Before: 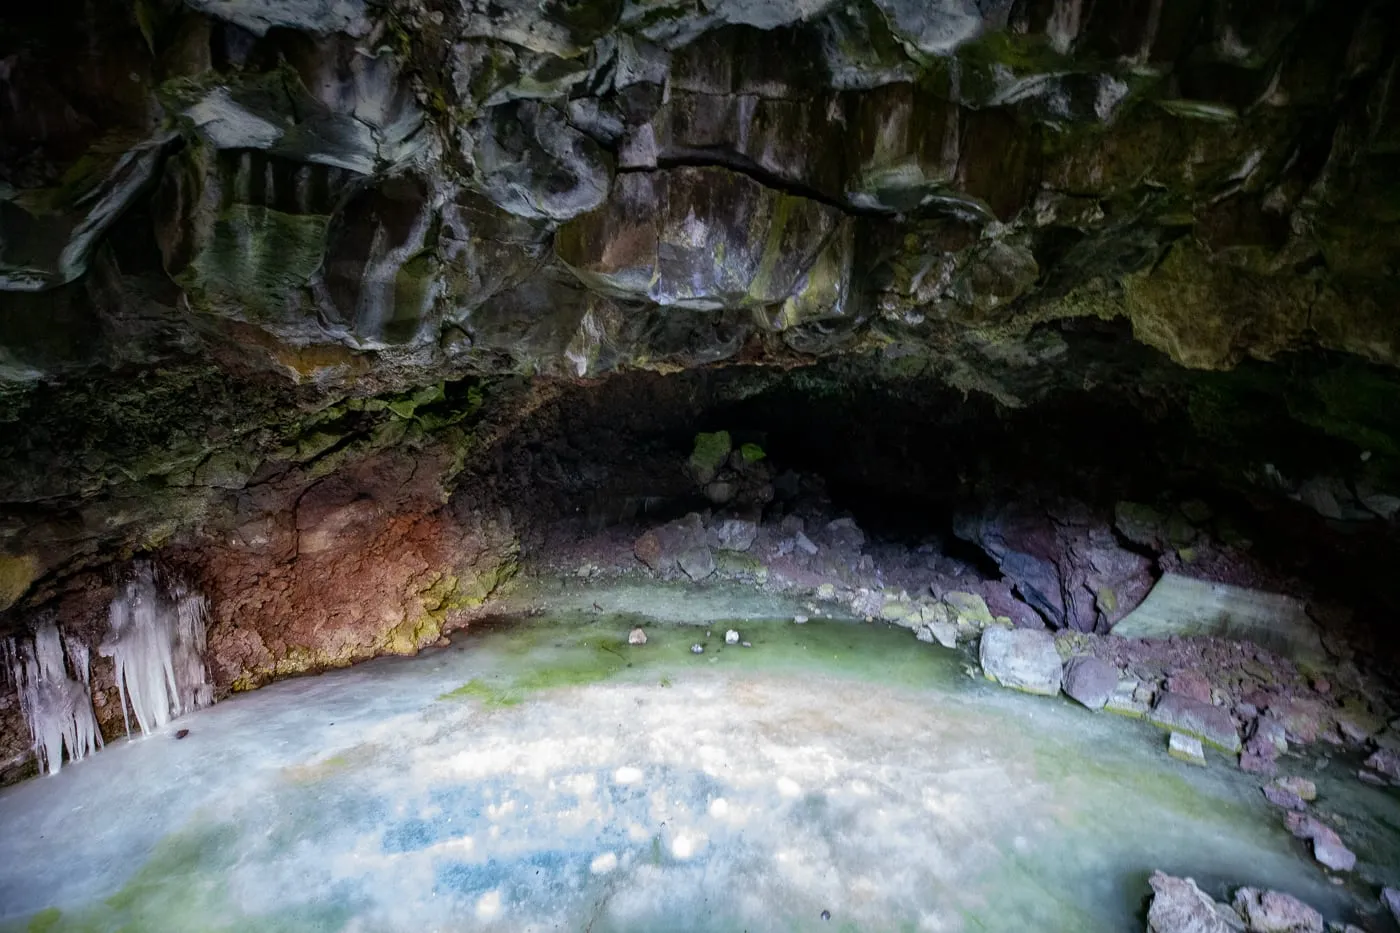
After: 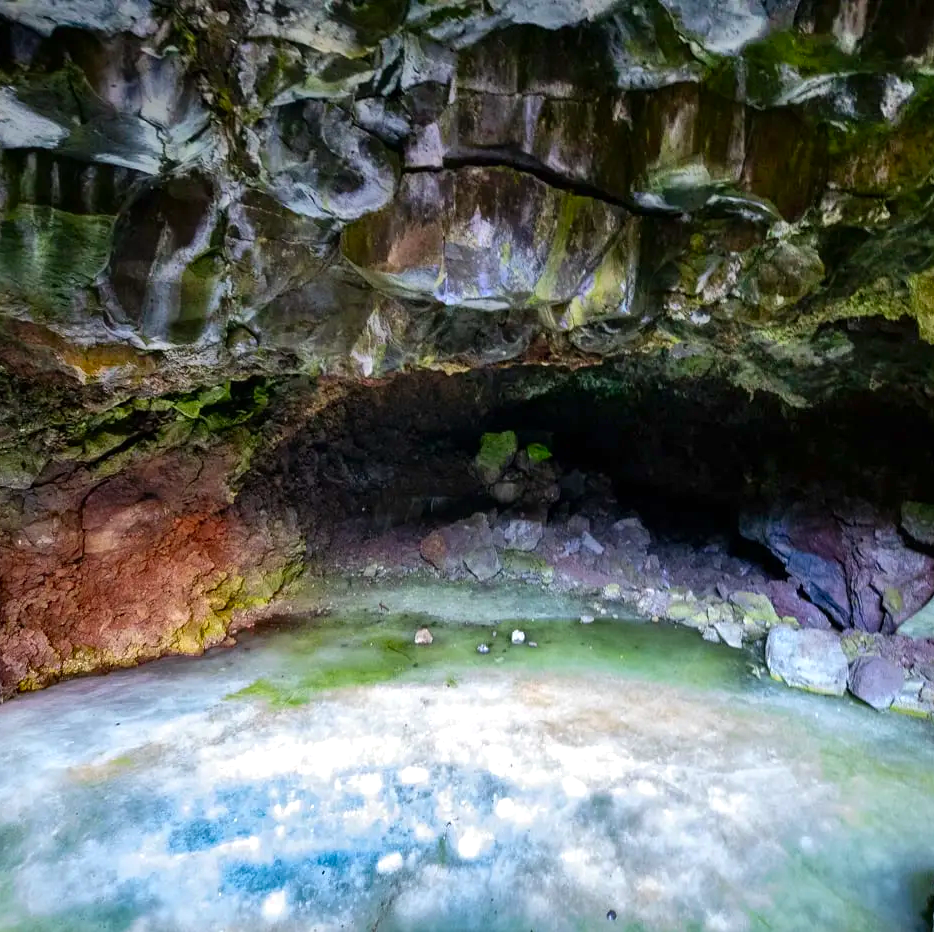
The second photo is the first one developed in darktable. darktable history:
contrast brightness saturation: brightness -0.017, saturation 0.345
crop and rotate: left 15.302%, right 17.96%
exposure: exposure 0.298 EV, compensate exposure bias true, compensate highlight preservation false
shadows and highlights: soften with gaussian
